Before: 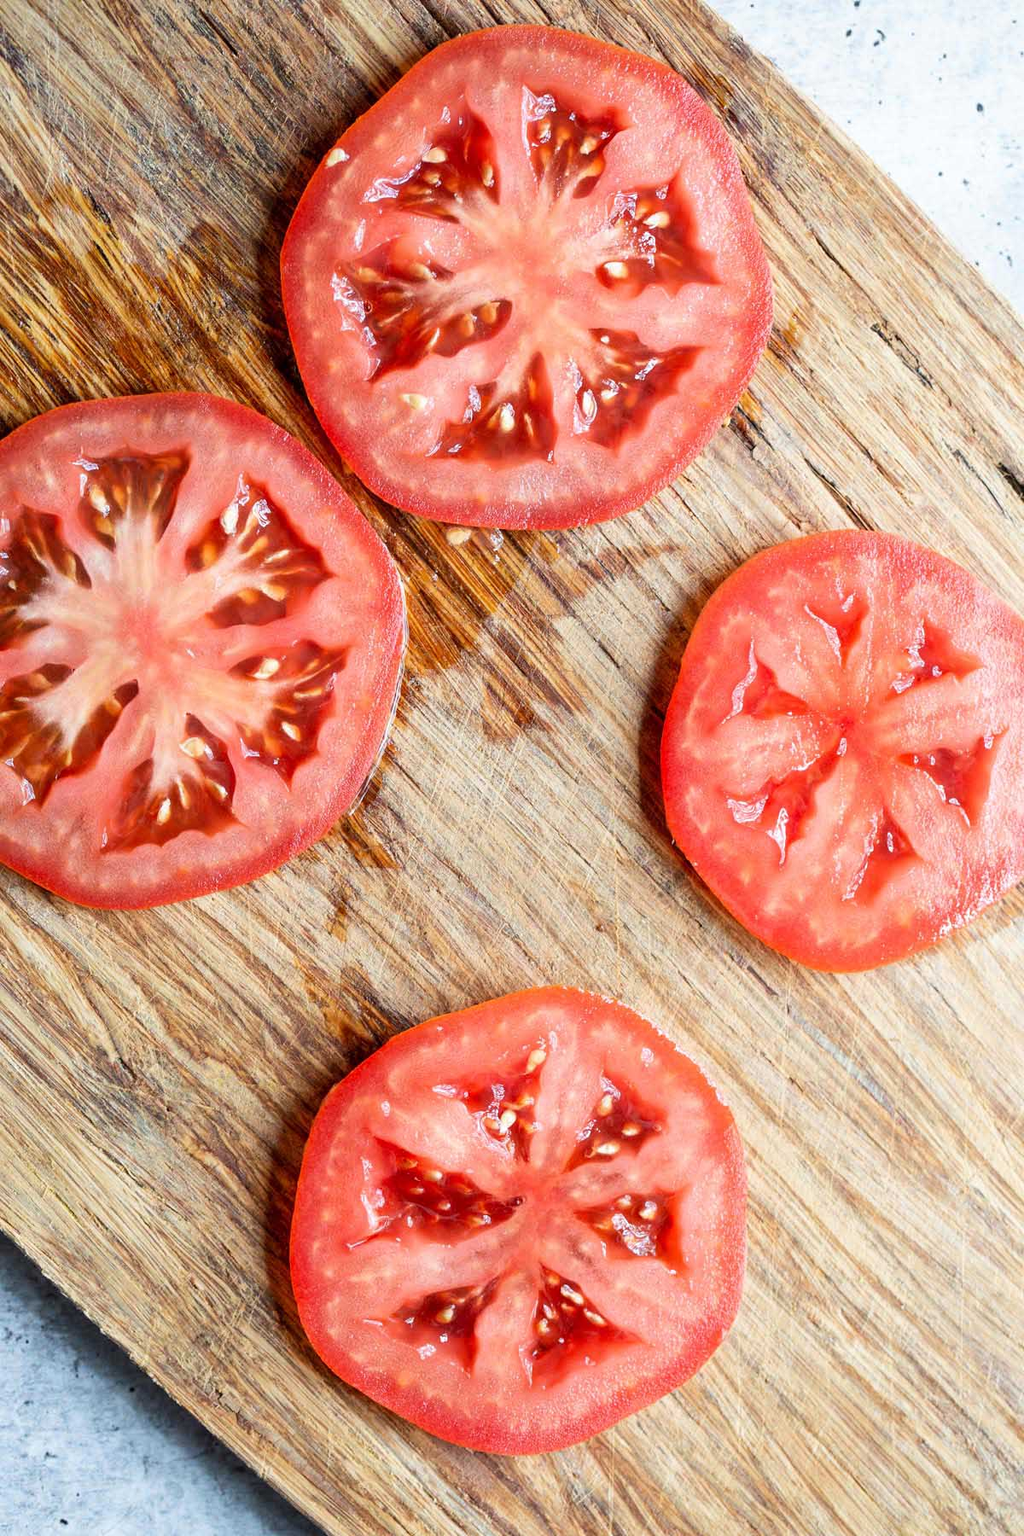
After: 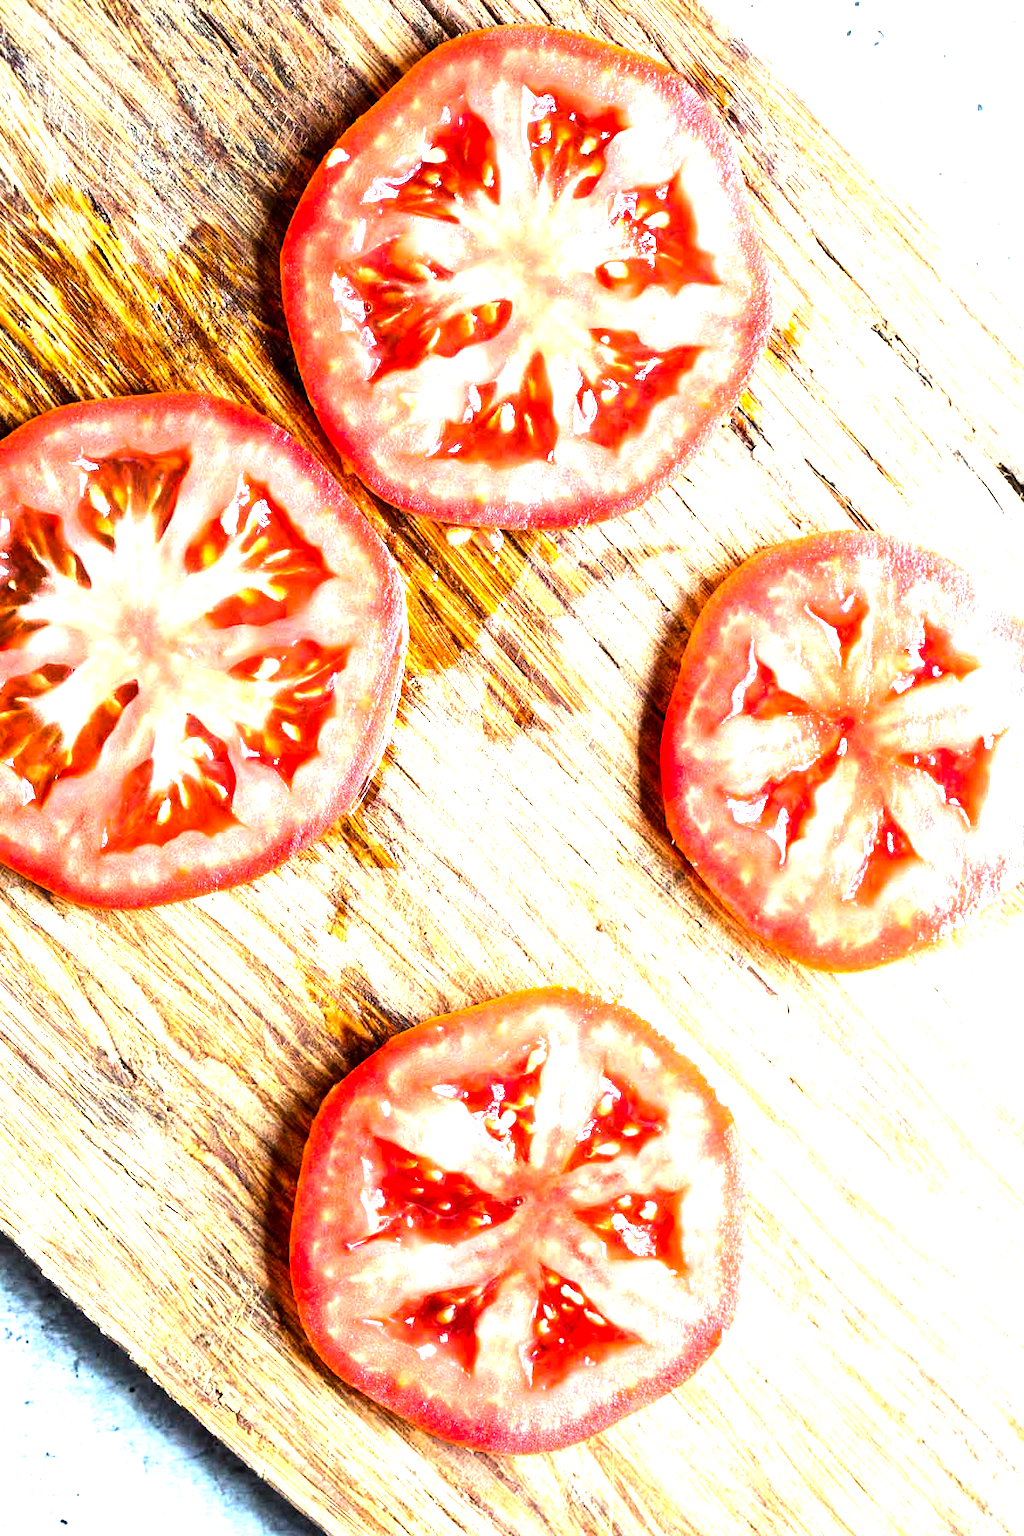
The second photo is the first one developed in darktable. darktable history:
tone equalizer: -8 EV -1.05 EV, -7 EV -1.04 EV, -6 EV -0.891 EV, -5 EV -0.6 EV, -3 EV 0.551 EV, -2 EV 0.887 EV, -1 EV 0.988 EV, +0 EV 1.07 EV, edges refinement/feathering 500, mask exposure compensation -1.57 EV, preserve details no
exposure: black level correction 0, exposure 0.699 EV, compensate exposure bias true, compensate highlight preservation false
color balance rgb: perceptual saturation grading › global saturation 19.368%, global vibrance 9.557%
